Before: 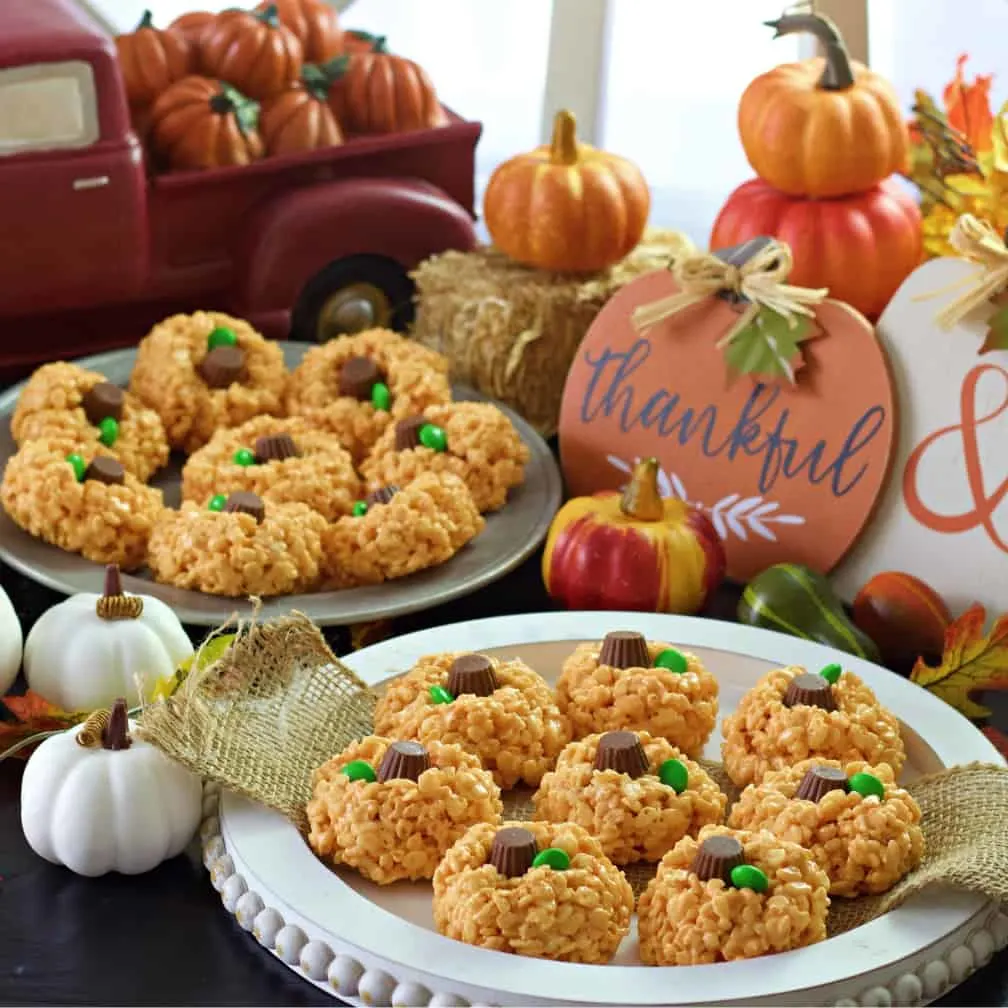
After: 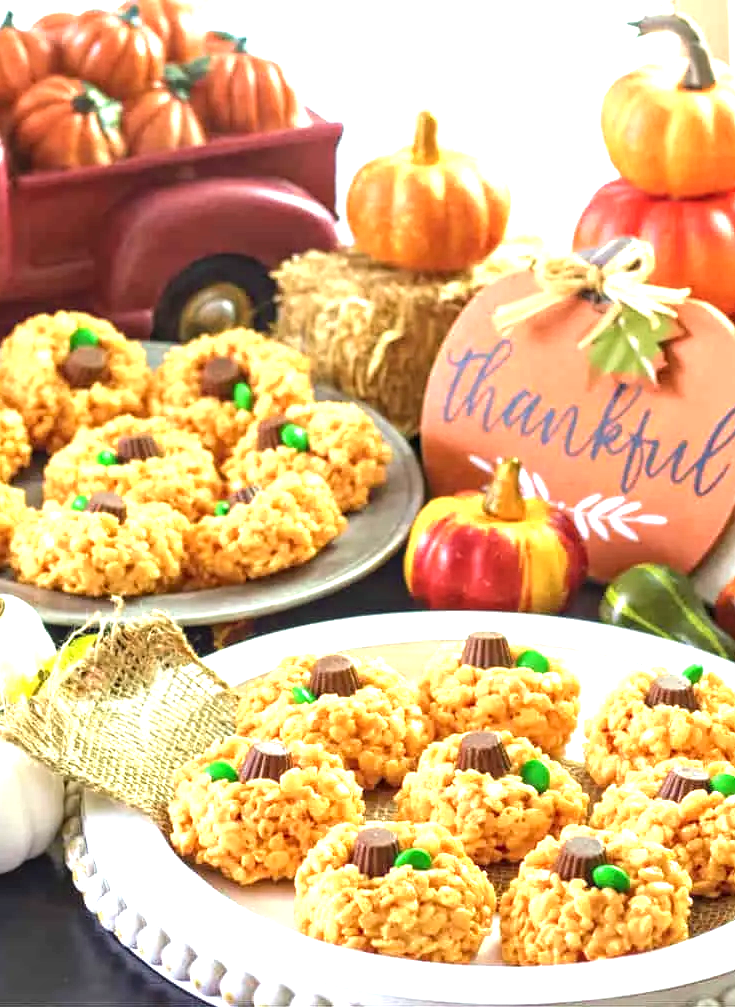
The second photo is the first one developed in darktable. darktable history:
exposure: black level correction 0, exposure 1.474 EV, compensate highlight preservation false
crop: left 13.731%, top 0%, right 13.298%
levels: mode automatic, white 99.96%, levels [0.246, 0.256, 0.506]
local contrast: detail 130%
